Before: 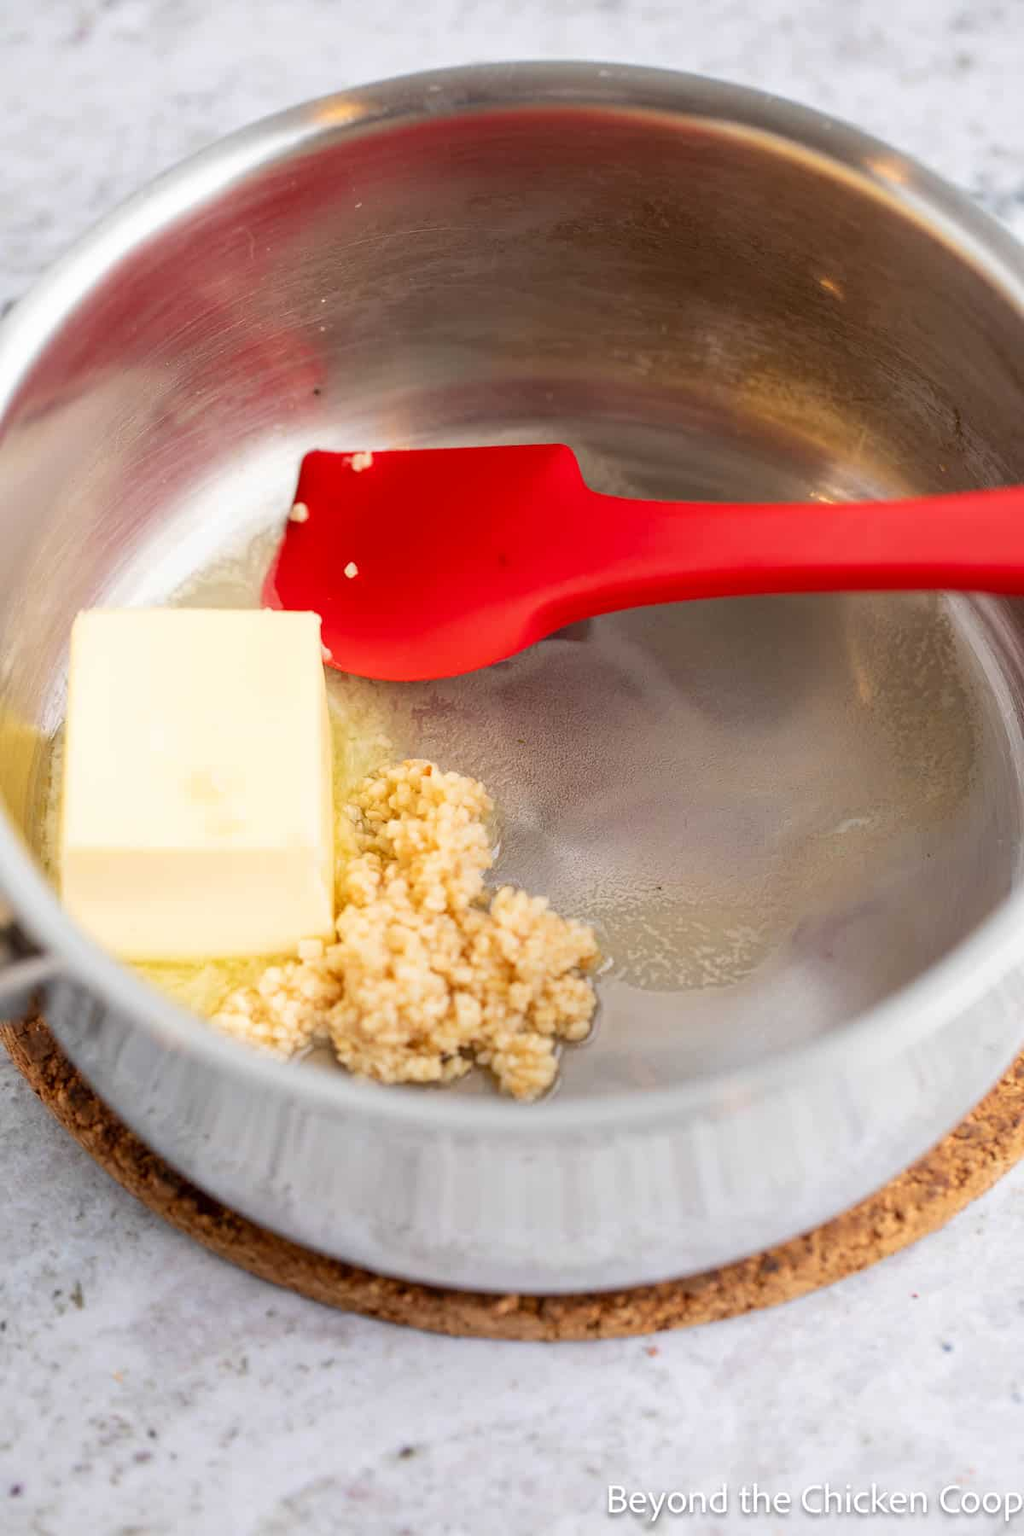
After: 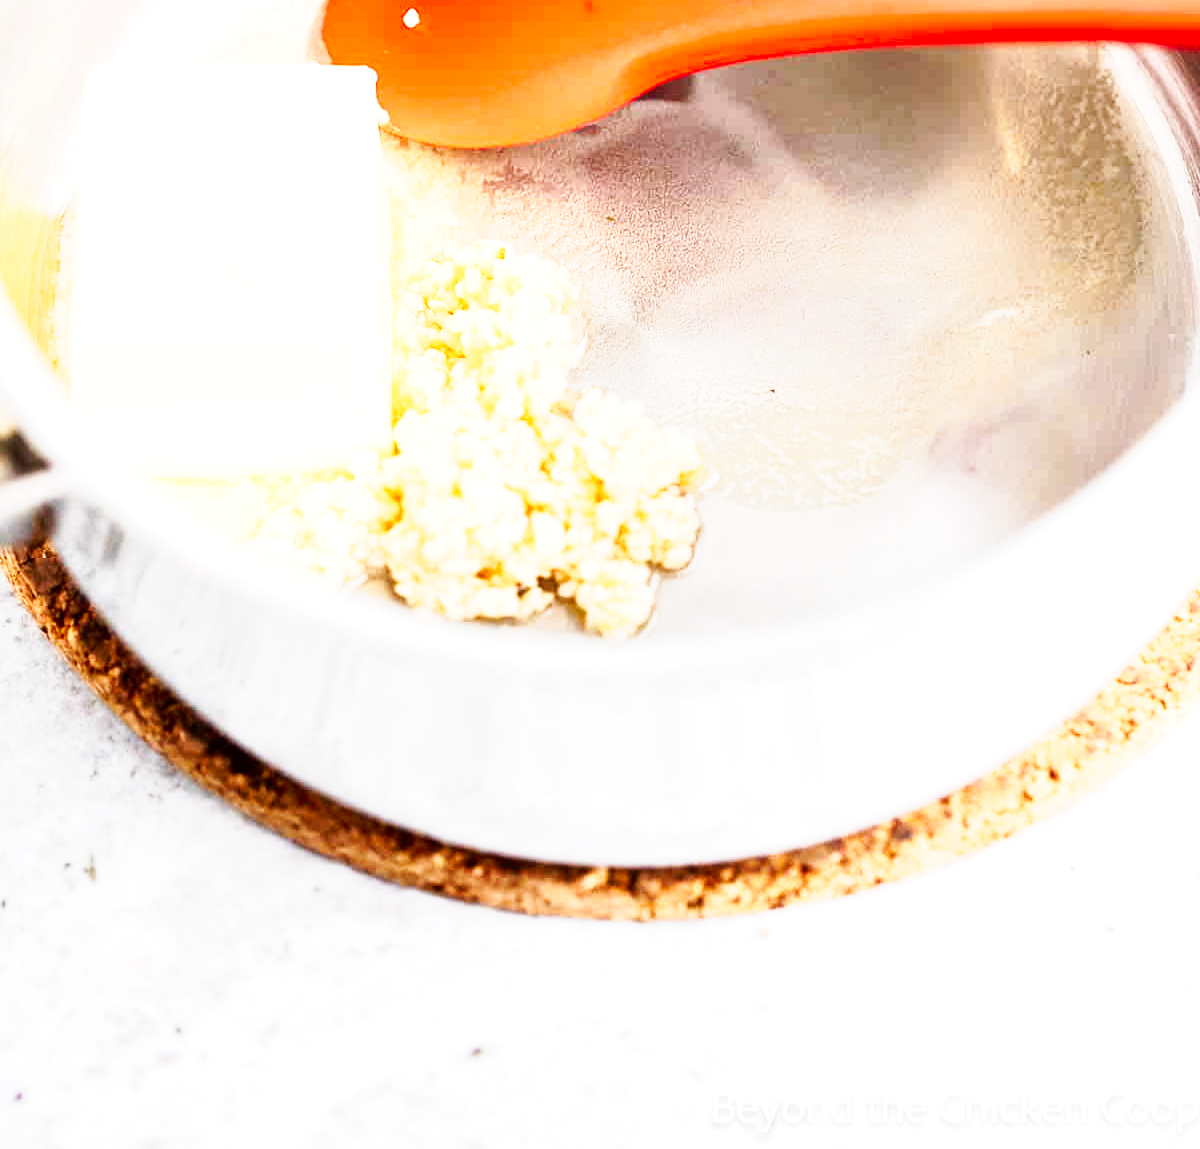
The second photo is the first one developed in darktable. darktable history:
tone curve: curves: ch0 [(0, 0) (0.003, 0.003) (0.011, 0.011) (0.025, 0.026) (0.044, 0.045) (0.069, 0.087) (0.1, 0.141) (0.136, 0.202) (0.177, 0.271) (0.224, 0.357) (0.277, 0.461) (0.335, 0.583) (0.399, 0.685) (0.468, 0.782) (0.543, 0.867) (0.623, 0.927) (0.709, 0.96) (0.801, 0.975) (0.898, 0.987) (1, 1)], preserve colors none
local contrast: mode bilateral grid, contrast 20, coarseness 50, detail 119%, midtone range 0.2
crop and rotate: top 36.144%
tone equalizer: -8 EV -0.75 EV, -7 EV -0.722 EV, -6 EV -0.626 EV, -5 EV -0.409 EV, -3 EV 0.398 EV, -2 EV 0.6 EV, -1 EV 0.688 EV, +0 EV 0.768 EV, edges refinement/feathering 500, mask exposure compensation -1.57 EV, preserve details no
